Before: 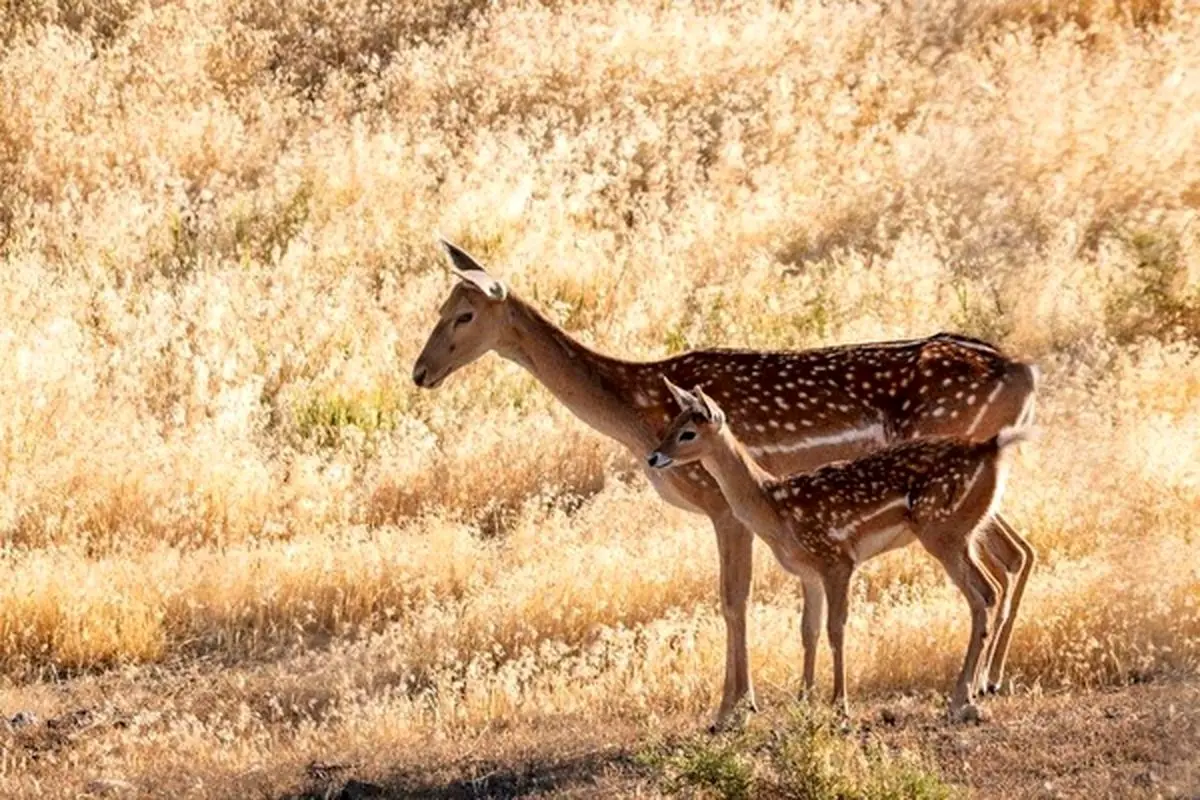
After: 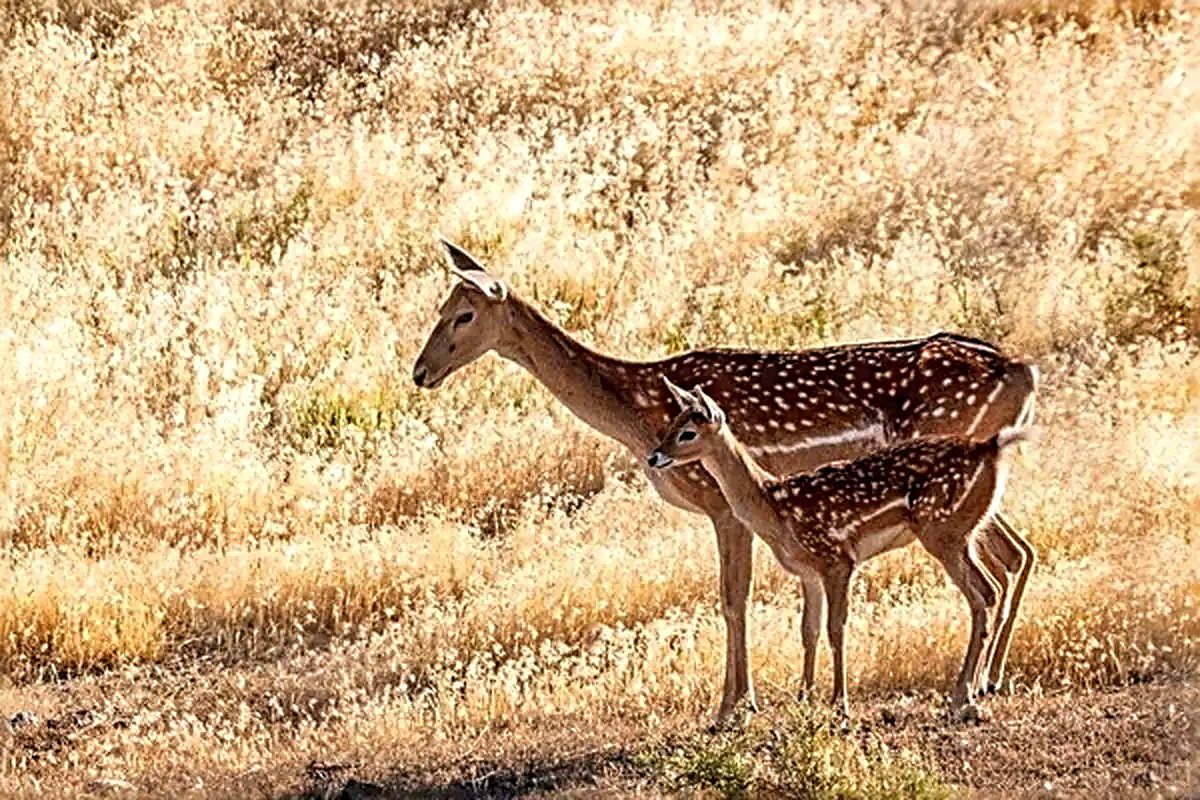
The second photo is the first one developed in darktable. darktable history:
sharpen: radius 3.69, amount 0.928
local contrast: on, module defaults
